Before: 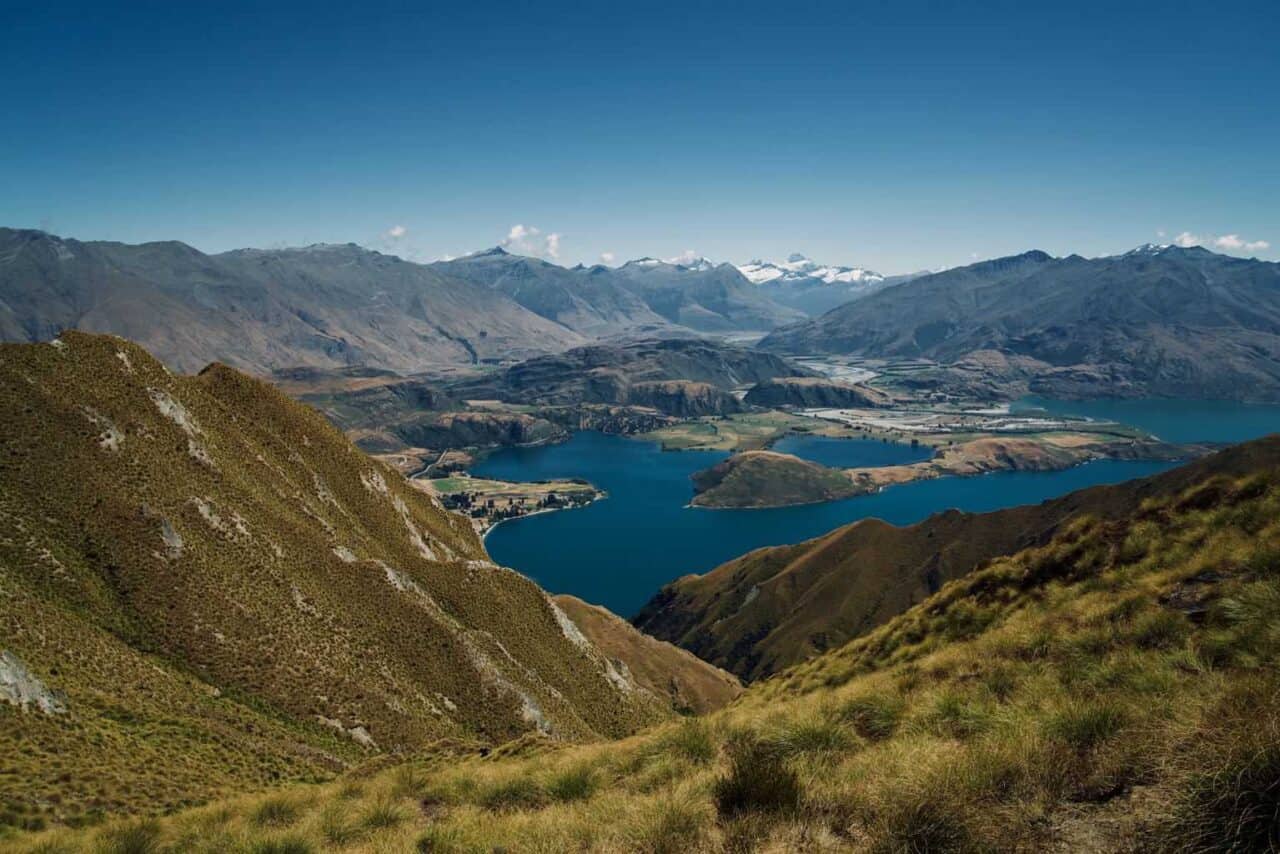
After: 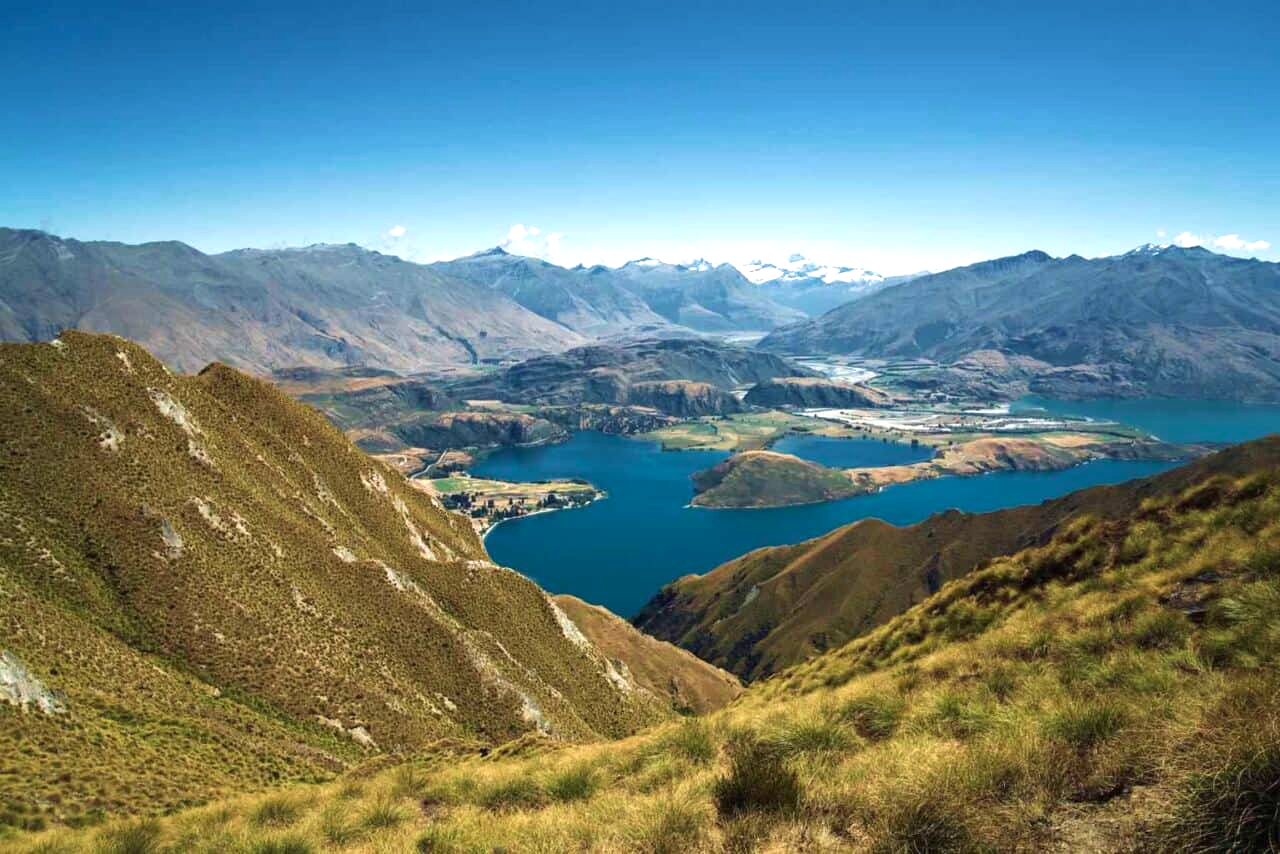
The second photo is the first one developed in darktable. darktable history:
exposure: black level correction 0, exposure 1 EV, compensate highlight preservation false
velvia: on, module defaults
